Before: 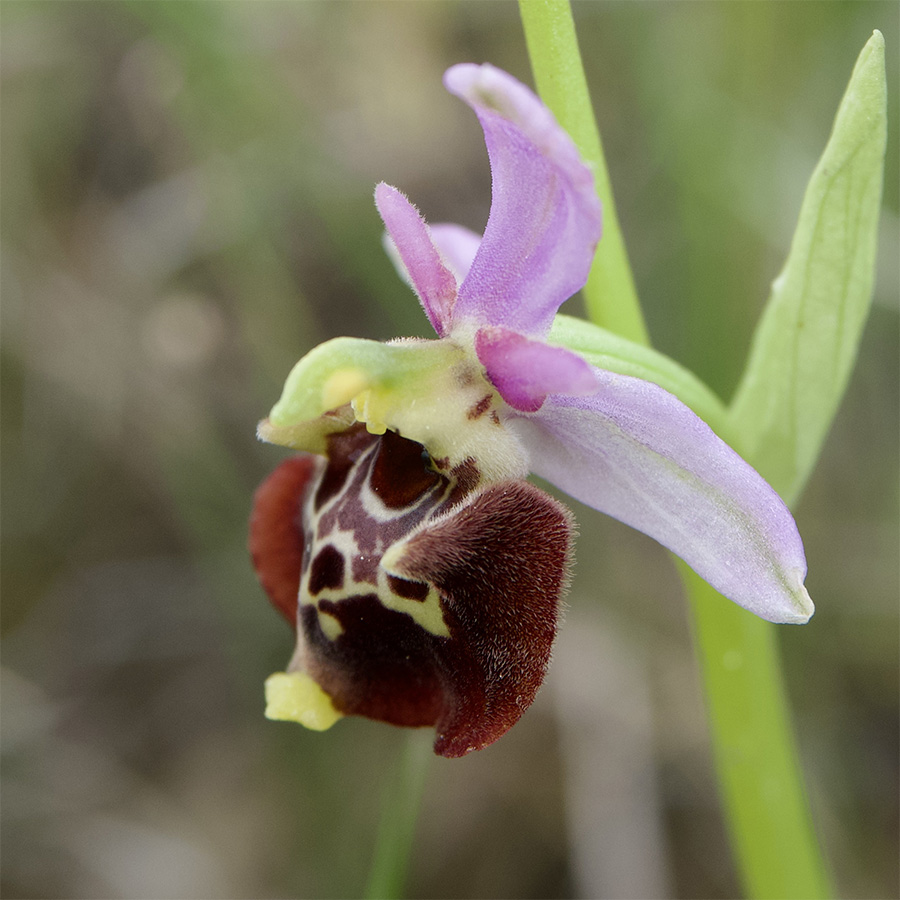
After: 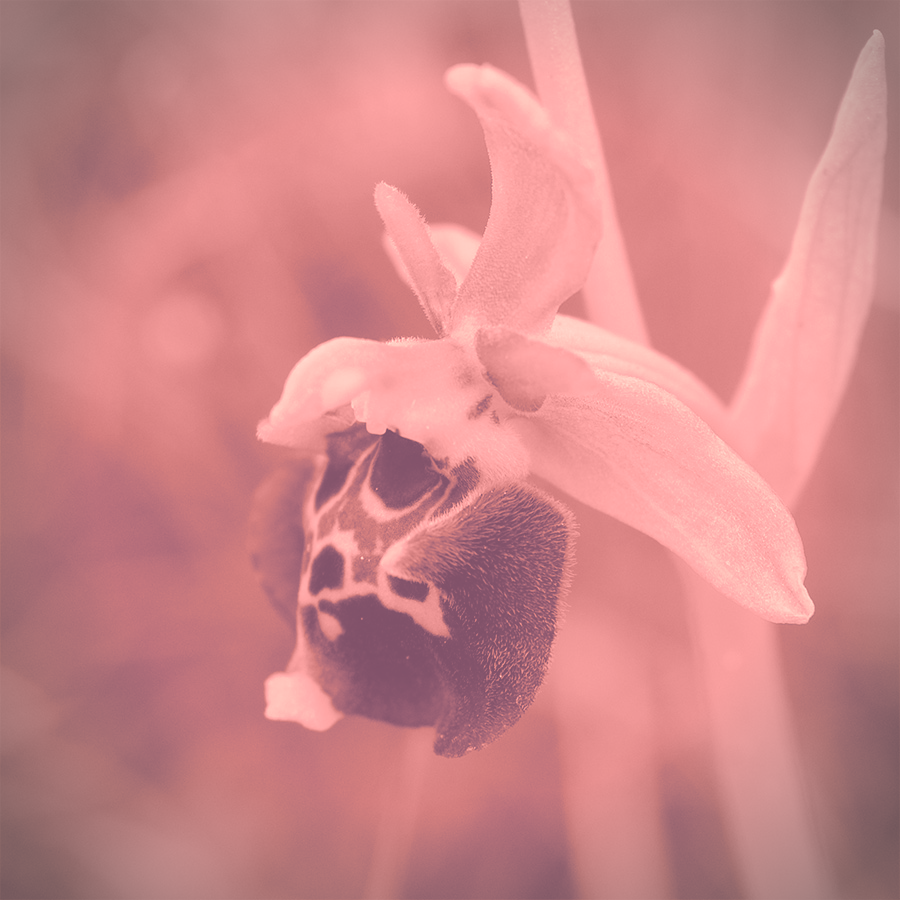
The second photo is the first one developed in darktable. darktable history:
colorize: saturation 51%, source mix 50.67%, lightness 50.67%
split-toning: shadows › hue 230.4°
vignetting: on, module defaults
